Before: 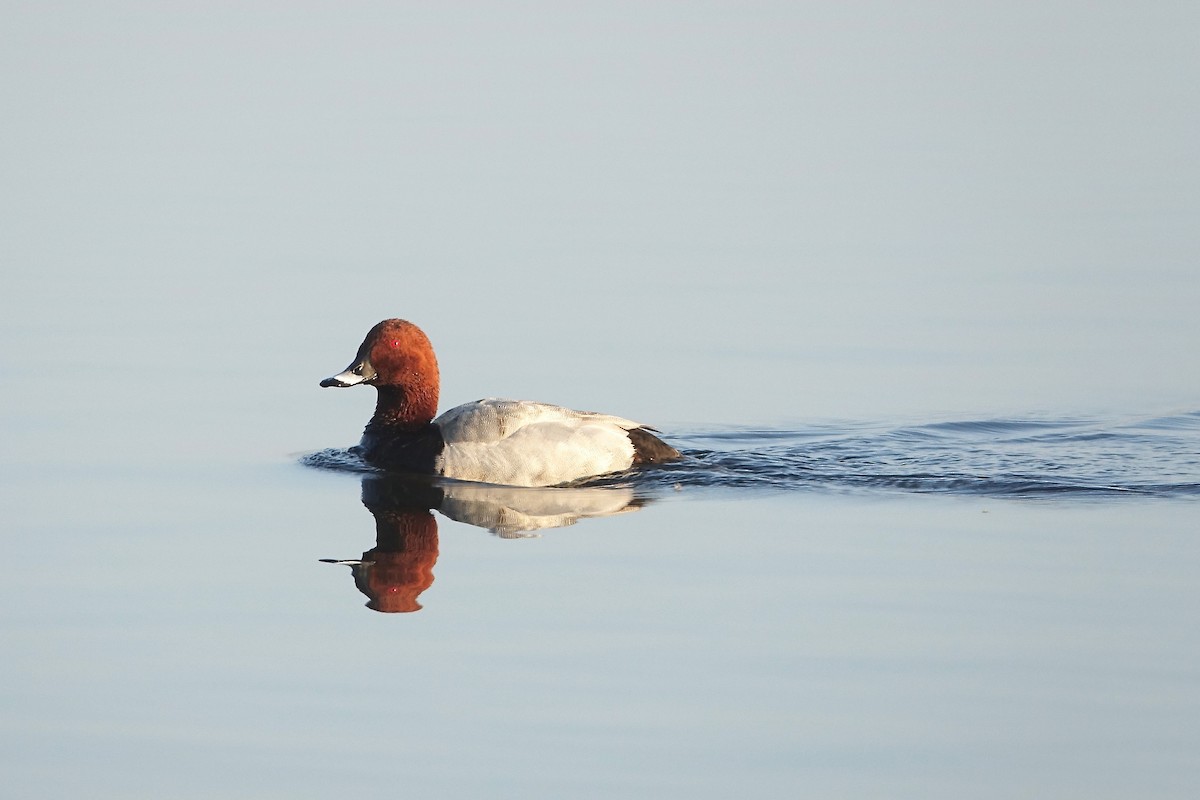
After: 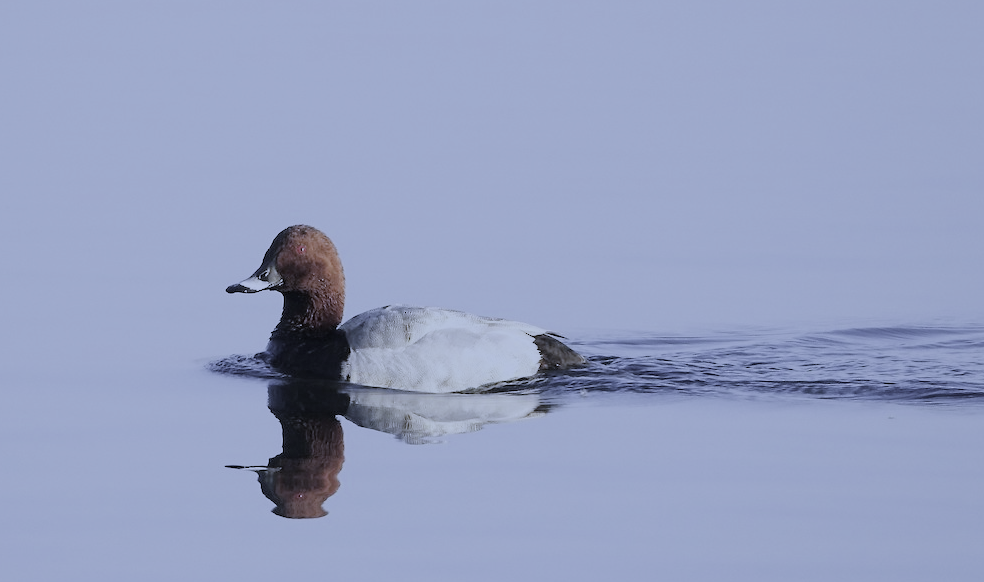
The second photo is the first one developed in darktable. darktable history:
color correction: saturation 0.5
white balance: red 0.766, blue 1.537
filmic rgb: black relative exposure -7.65 EV, white relative exposure 4.56 EV, hardness 3.61
crop: left 7.856%, top 11.836%, right 10.12%, bottom 15.387%
